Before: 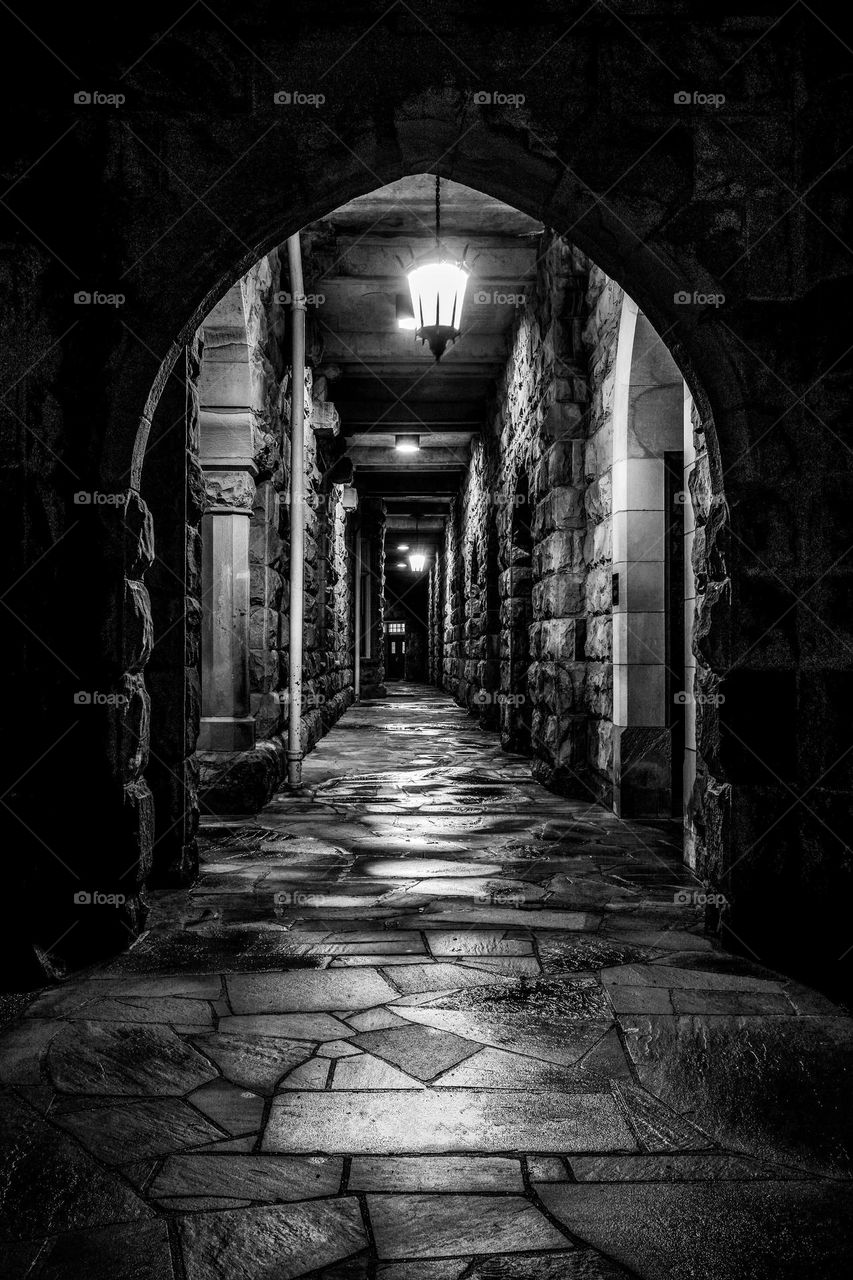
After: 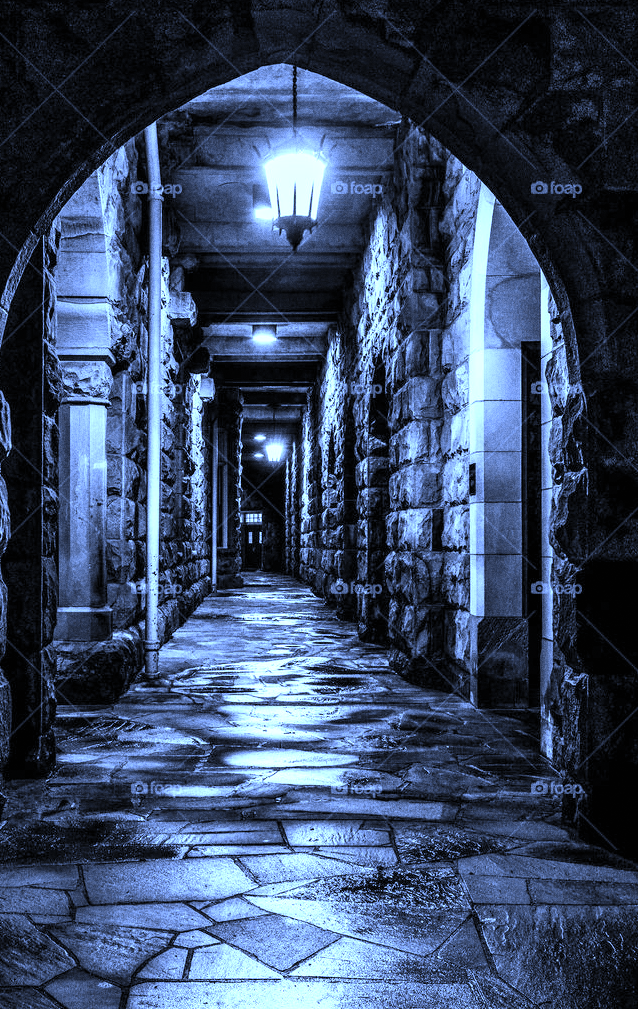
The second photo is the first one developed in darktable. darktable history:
grain: coarseness 8.68 ISO, strength 31.94%
white balance: red 0.766, blue 1.537
crop: left 16.768%, top 8.653%, right 8.362%, bottom 12.485%
exposure: black level correction 0, exposure 0.7 EV, compensate exposure bias true, compensate highlight preservation false
